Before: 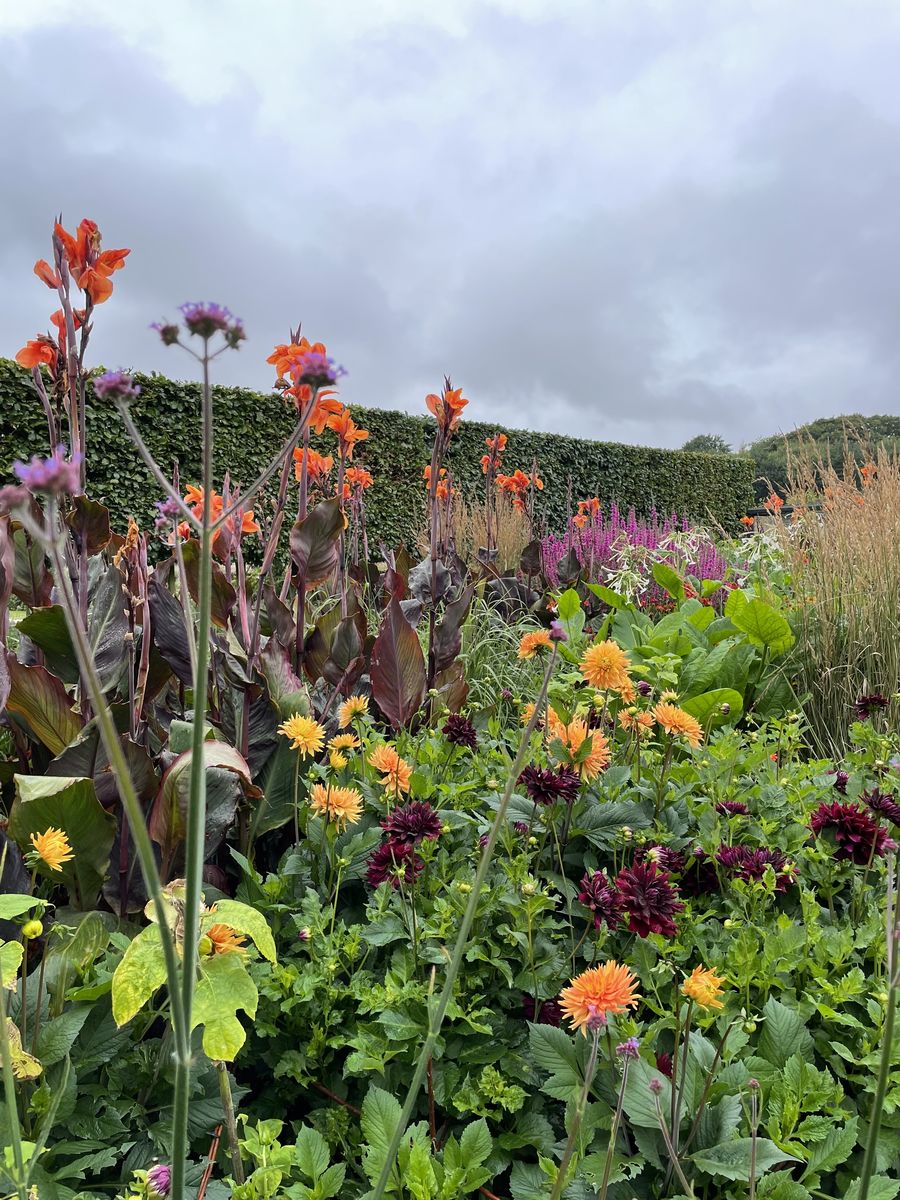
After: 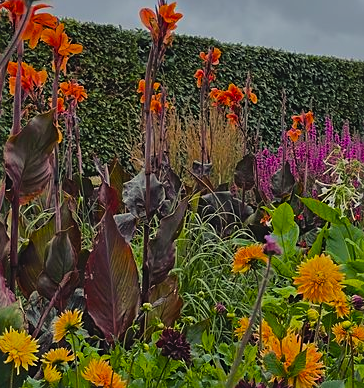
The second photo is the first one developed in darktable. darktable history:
exposure: black level correction -0.017, exposure -1.014 EV, compensate highlight preservation false
crop: left 31.876%, top 32.167%, right 27.593%, bottom 35.42%
sharpen: on, module defaults
shadows and highlights: shadows -21.13, highlights 98.4, soften with gaussian
color balance rgb: power › luminance -9.056%, highlights gain › luminance 6.459%, highlights gain › chroma 2.569%, highlights gain › hue 87.57°, perceptual saturation grading › global saturation 41.797%, perceptual brilliance grading › mid-tones 10.117%, perceptual brilliance grading › shadows 14.749%
